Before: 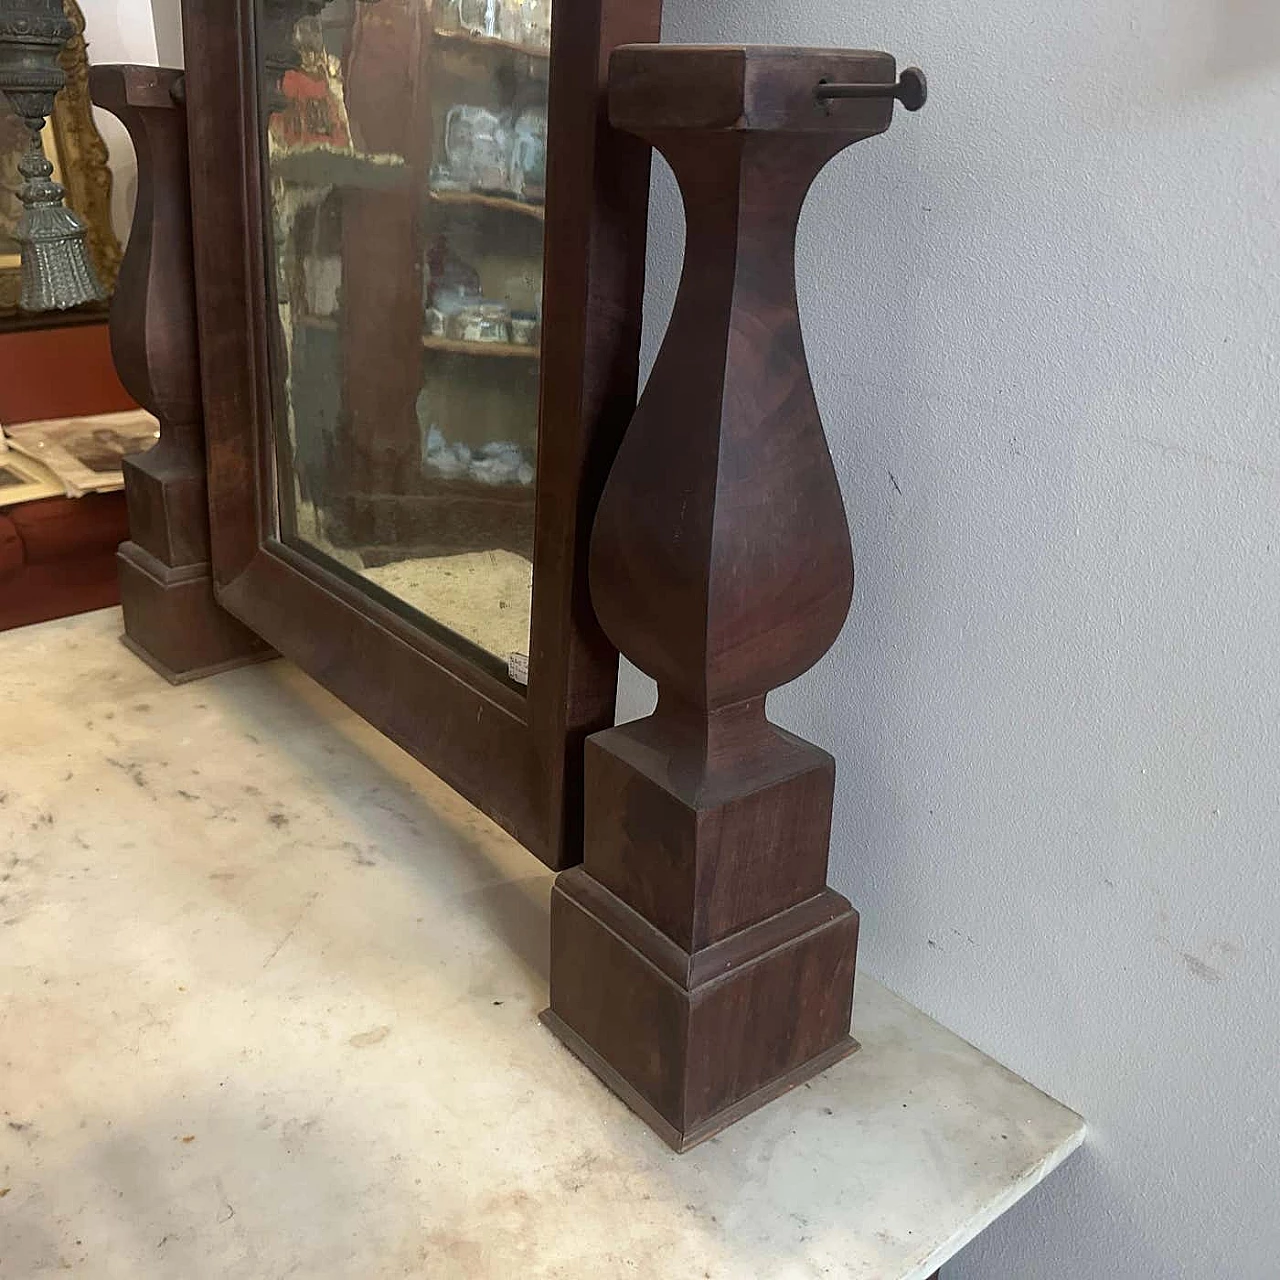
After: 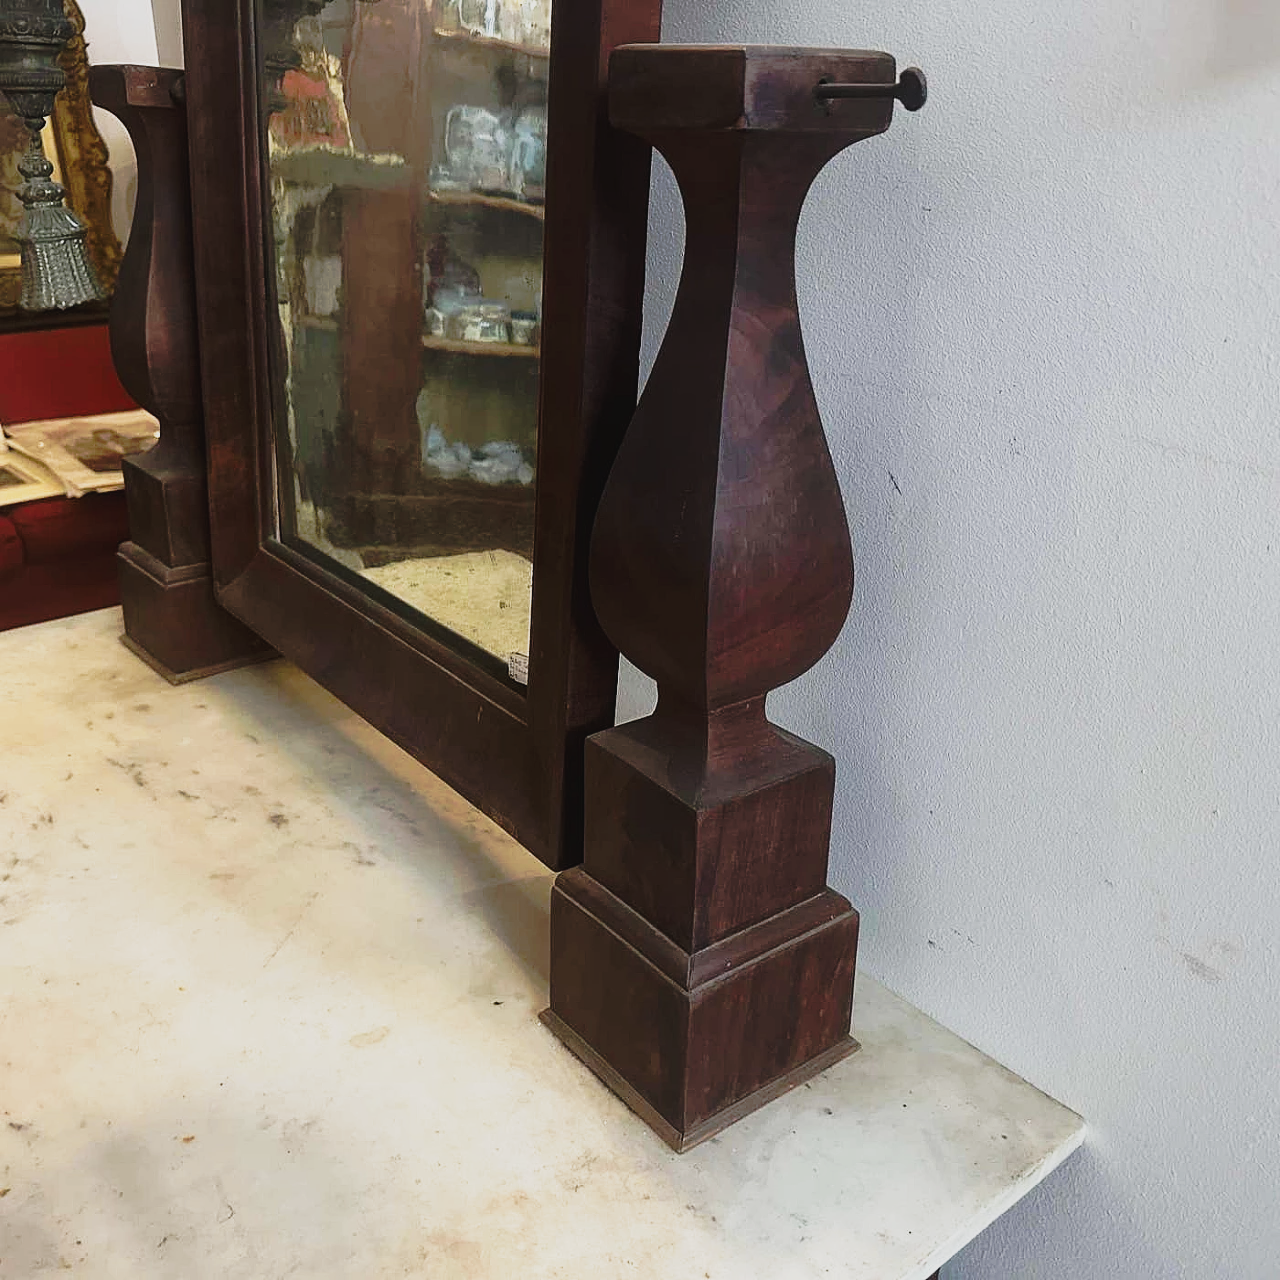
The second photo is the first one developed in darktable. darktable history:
tone curve: curves: ch0 [(0, 0.032) (0.094, 0.08) (0.265, 0.208) (0.41, 0.417) (0.498, 0.496) (0.638, 0.673) (0.819, 0.841) (0.96, 0.899)]; ch1 [(0, 0) (0.161, 0.092) (0.37, 0.302) (0.417, 0.434) (0.495, 0.498) (0.576, 0.589) (0.725, 0.765) (1, 1)]; ch2 [(0, 0) (0.352, 0.403) (0.45, 0.469) (0.521, 0.515) (0.59, 0.579) (1, 1)], preserve colors none
